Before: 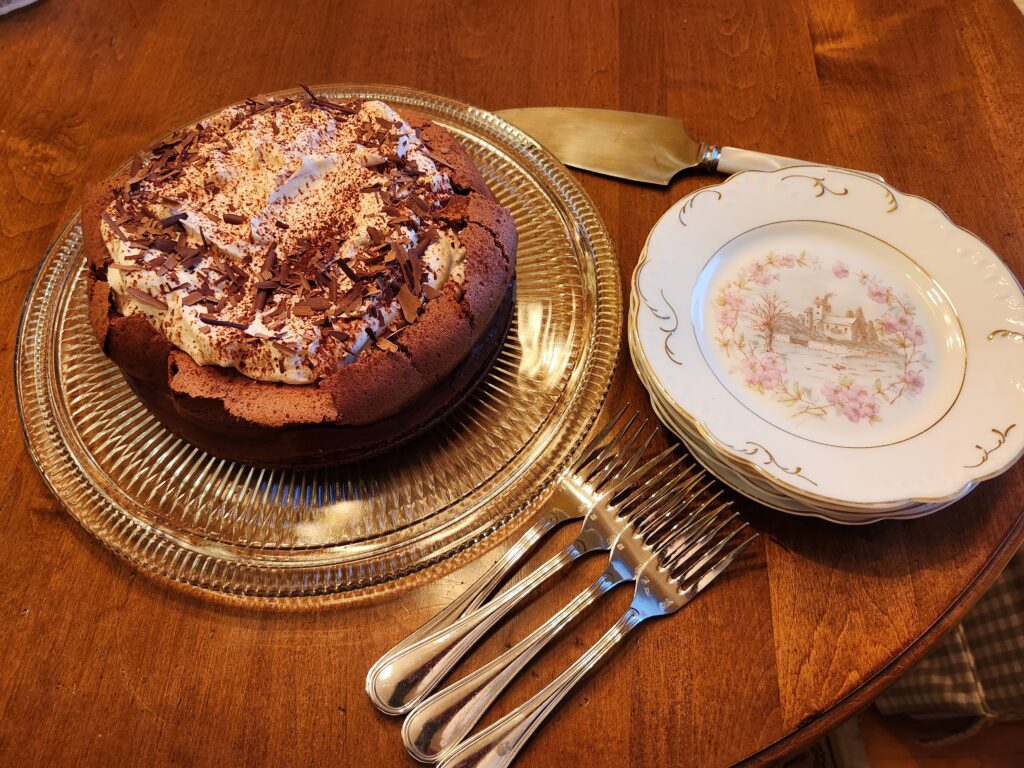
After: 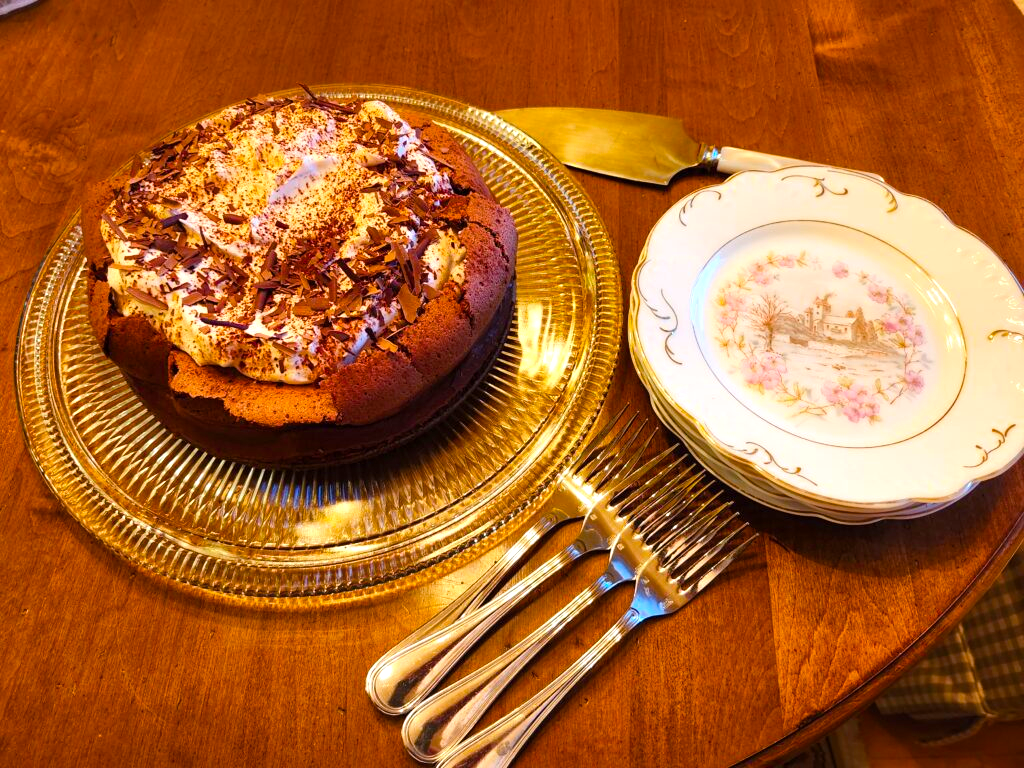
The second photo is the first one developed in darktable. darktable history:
exposure: black level correction 0, exposure 0.5 EV, compensate highlight preservation false
base curve: curves: ch0 [(0, 0) (0.297, 0.298) (1, 1)], preserve colors none
color balance rgb: linear chroma grading › global chroma 15%, perceptual saturation grading › global saturation 30%
